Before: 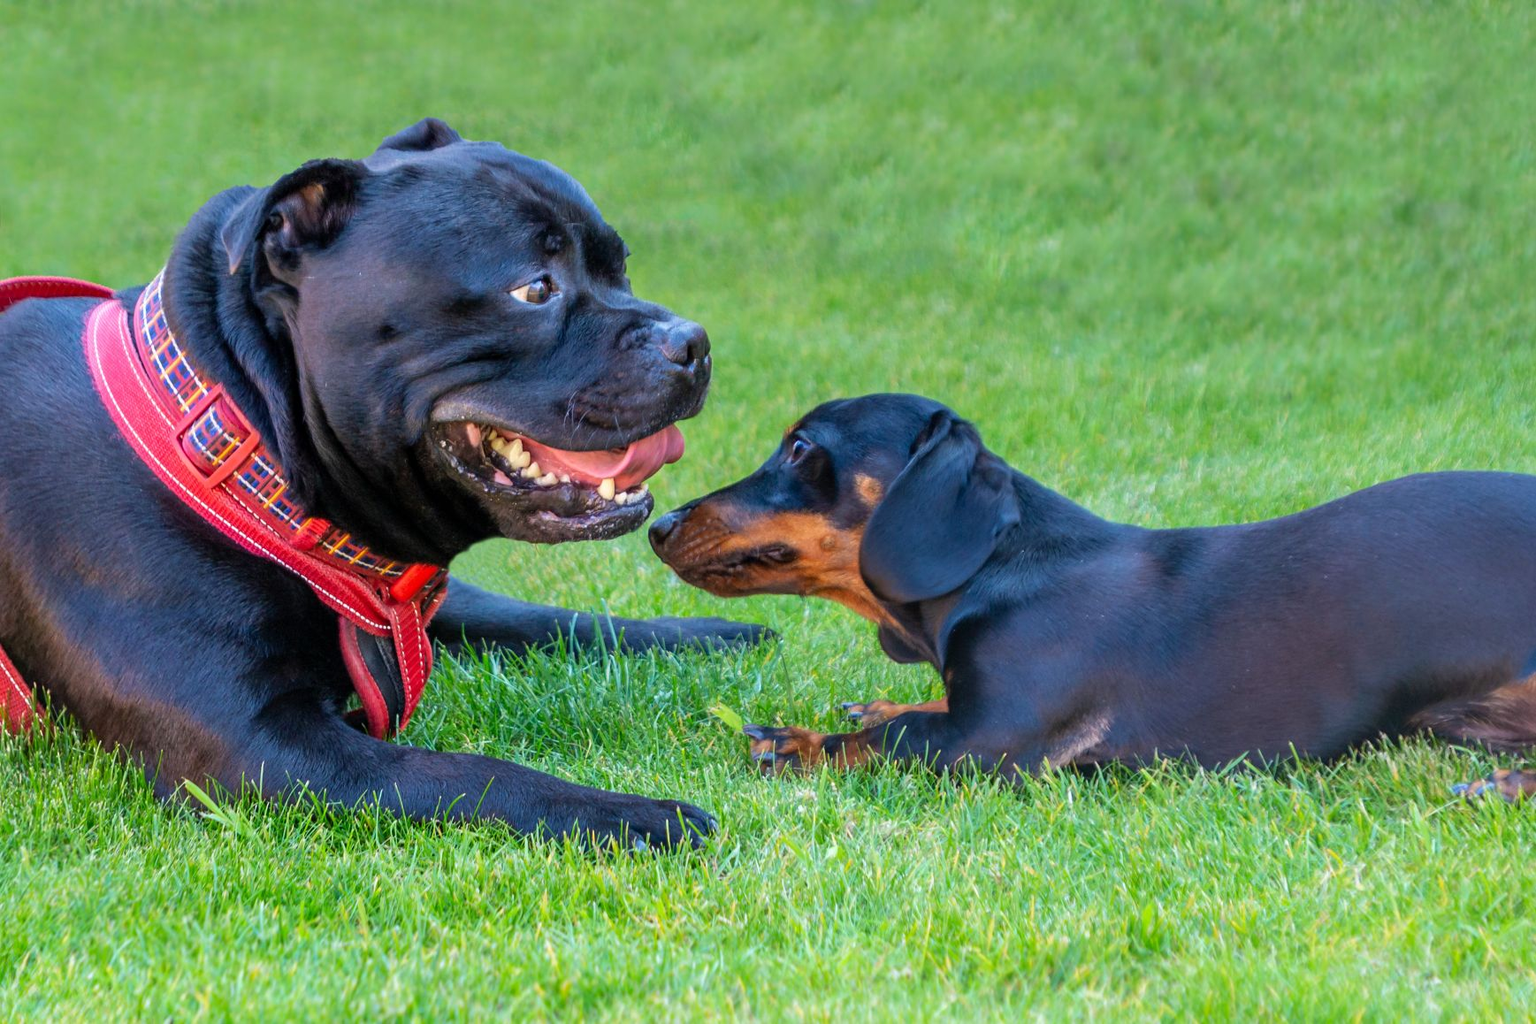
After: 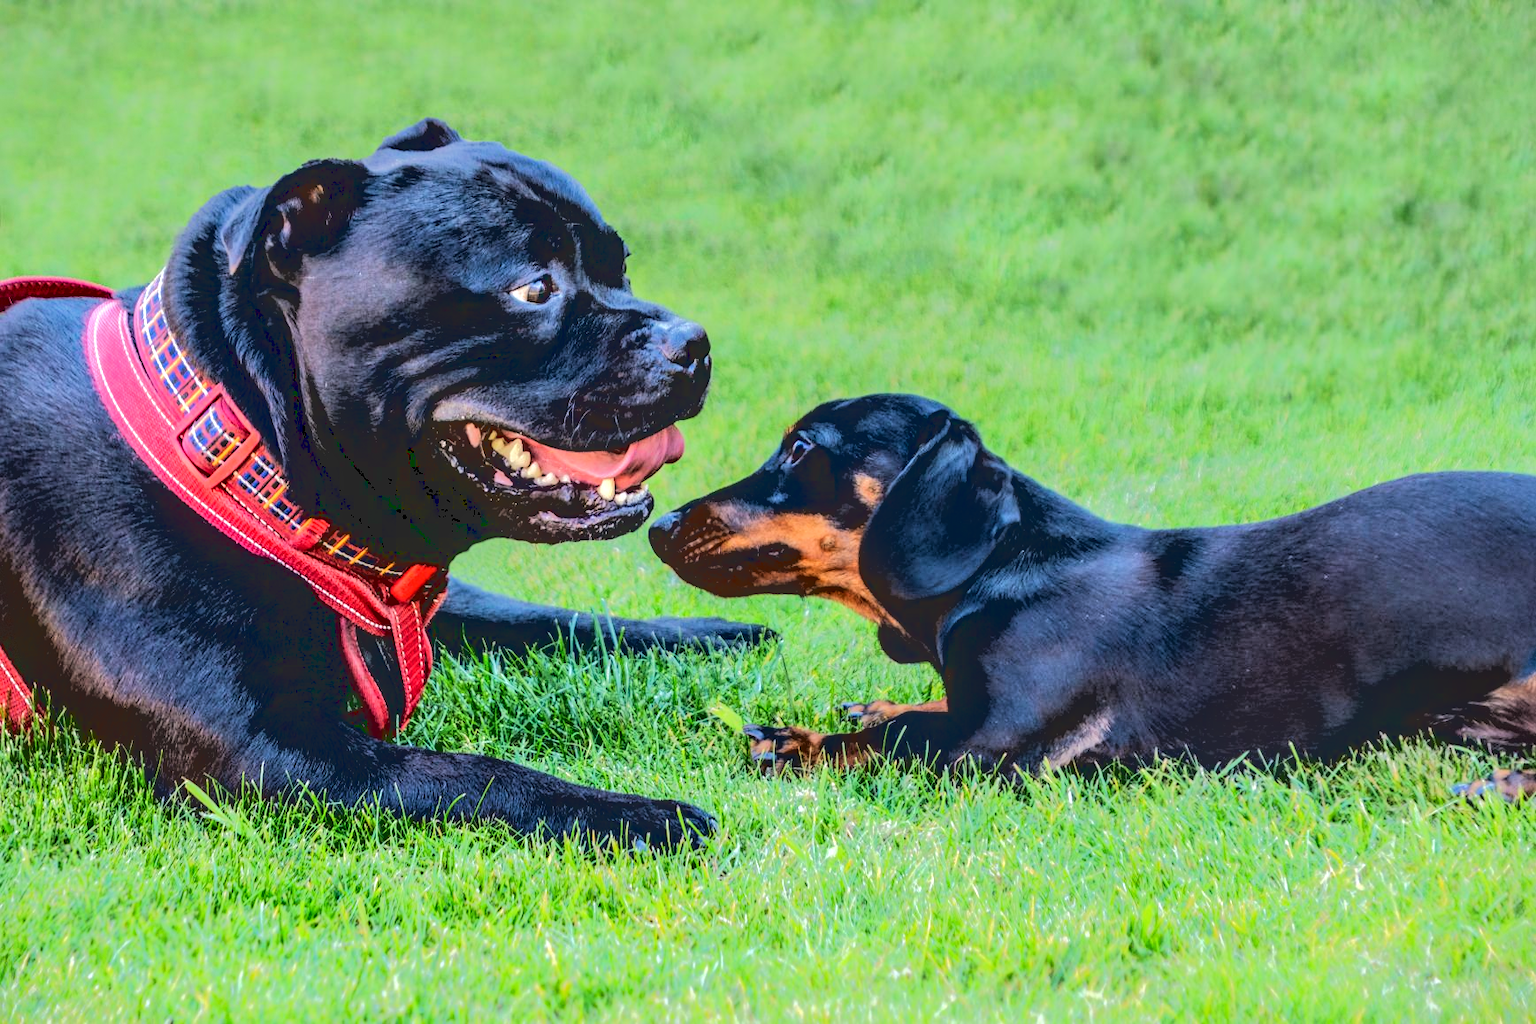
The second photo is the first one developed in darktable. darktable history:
vignetting: fall-off start 100%, fall-off radius 71%, brightness -0.434, saturation -0.2, width/height ratio 1.178, dithering 8-bit output, unbound false
local contrast: detail 140%
base curve: curves: ch0 [(0.065, 0.026) (0.236, 0.358) (0.53, 0.546) (0.777, 0.841) (0.924, 0.992)], preserve colors average RGB
